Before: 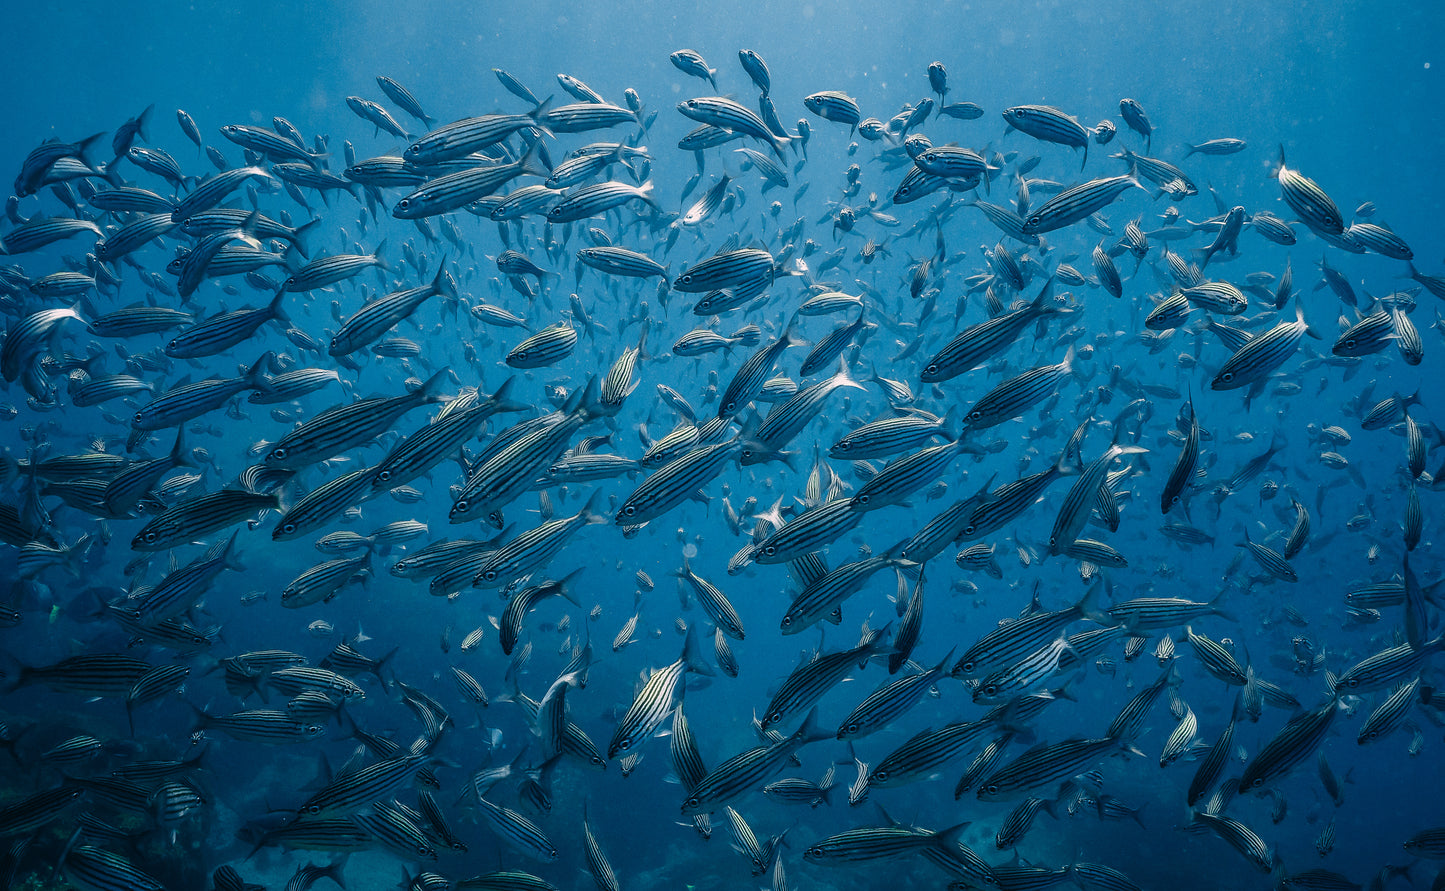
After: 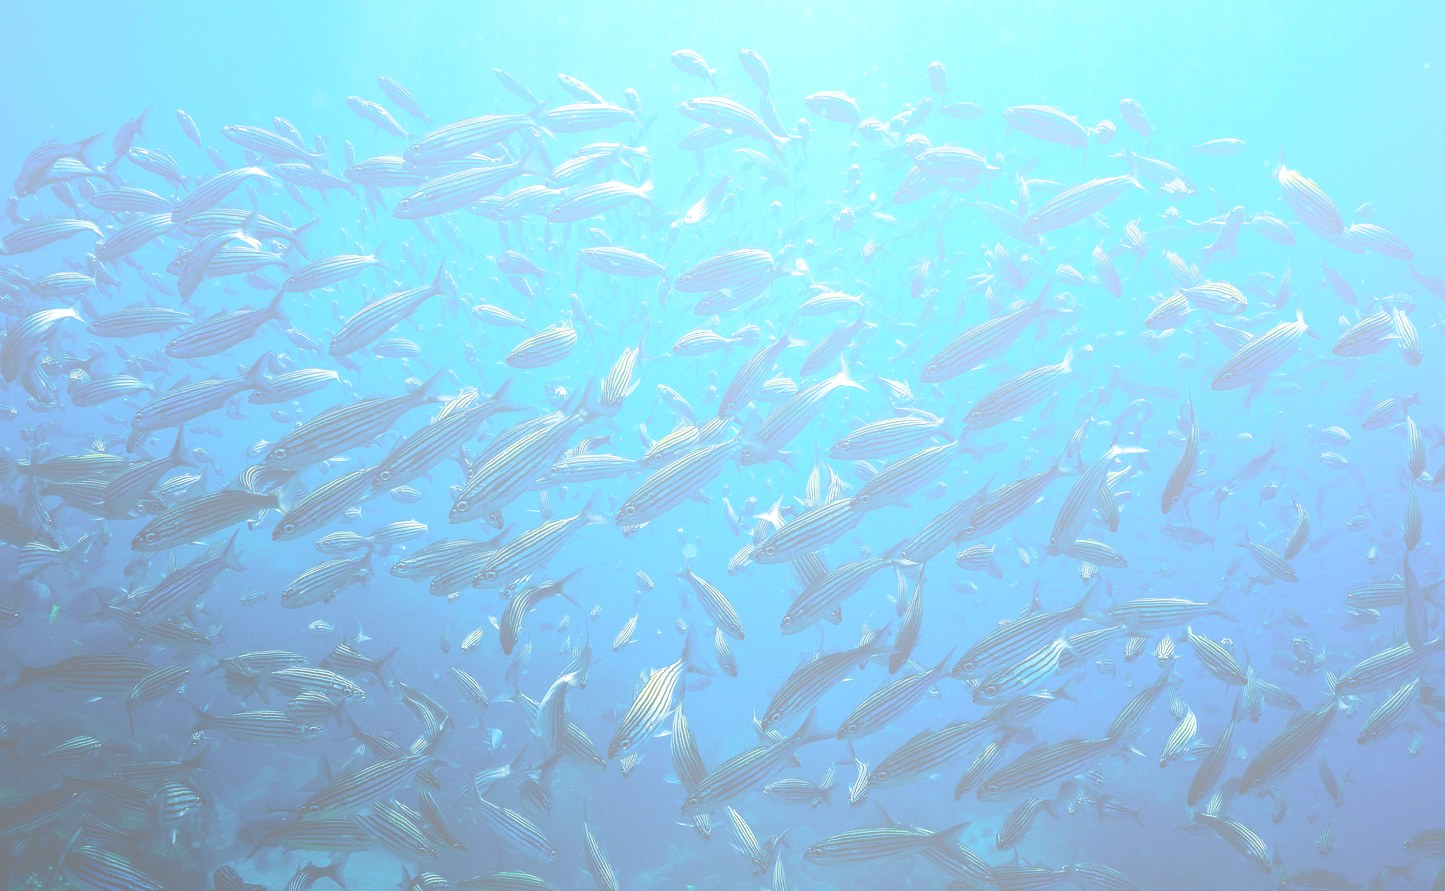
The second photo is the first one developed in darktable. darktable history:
tone equalizer: -8 EV -0.75 EV, -7 EV -0.7 EV, -6 EV -0.6 EV, -5 EV -0.4 EV, -3 EV 0.4 EV, -2 EV 0.6 EV, -1 EV 0.7 EV, +0 EV 0.75 EV, edges refinement/feathering 500, mask exposure compensation -1.57 EV, preserve details no
bloom: size 85%, threshold 5%, strength 85%
